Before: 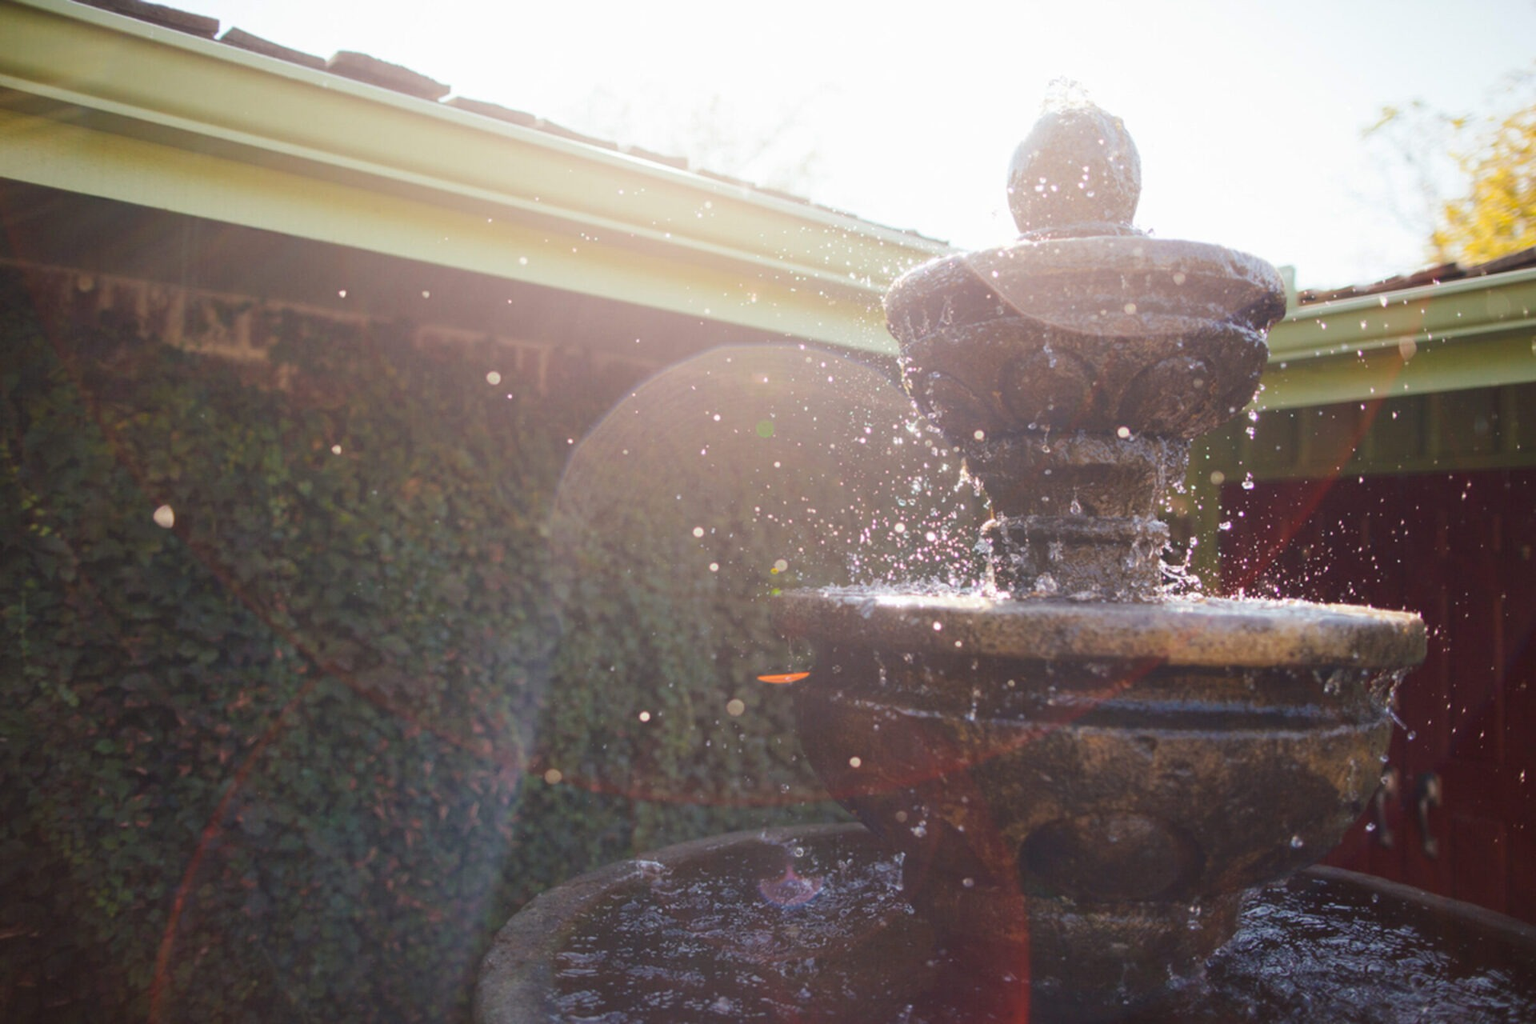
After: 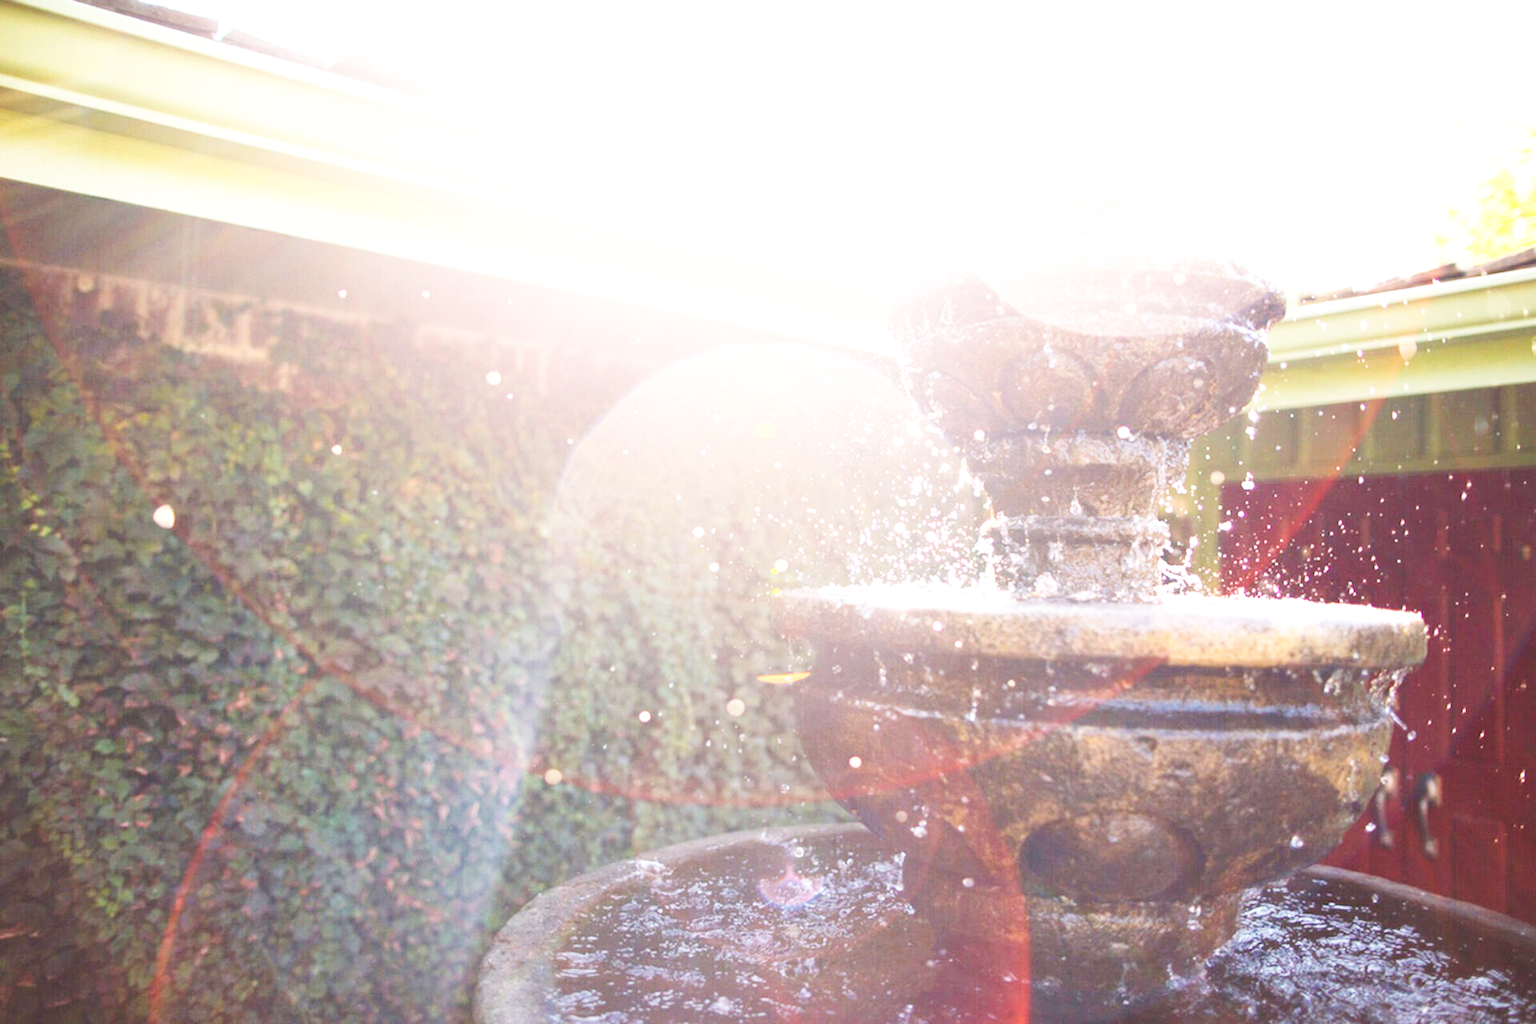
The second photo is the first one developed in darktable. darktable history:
base curve: curves: ch0 [(0, 0.003) (0.001, 0.002) (0.006, 0.004) (0.02, 0.022) (0.048, 0.086) (0.094, 0.234) (0.162, 0.431) (0.258, 0.629) (0.385, 0.8) (0.548, 0.918) (0.751, 0.988) (1, 1)], preserve colors none
exposure: black level correction -0.005, exposure 1.002 EV, compensate highlight preservation false
